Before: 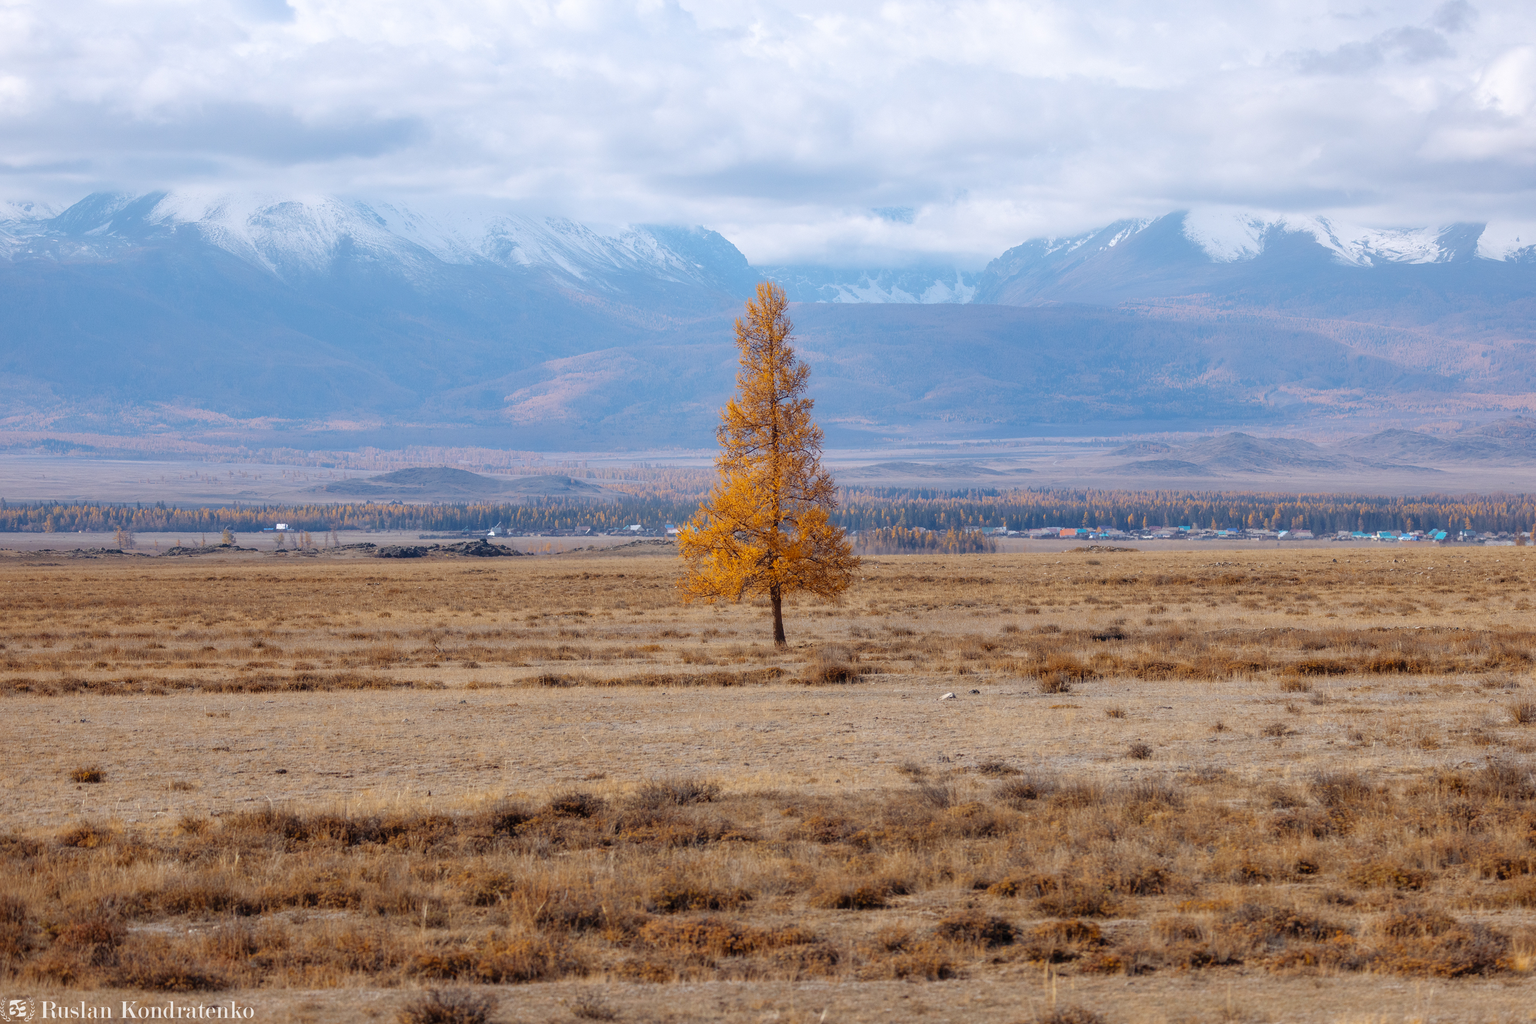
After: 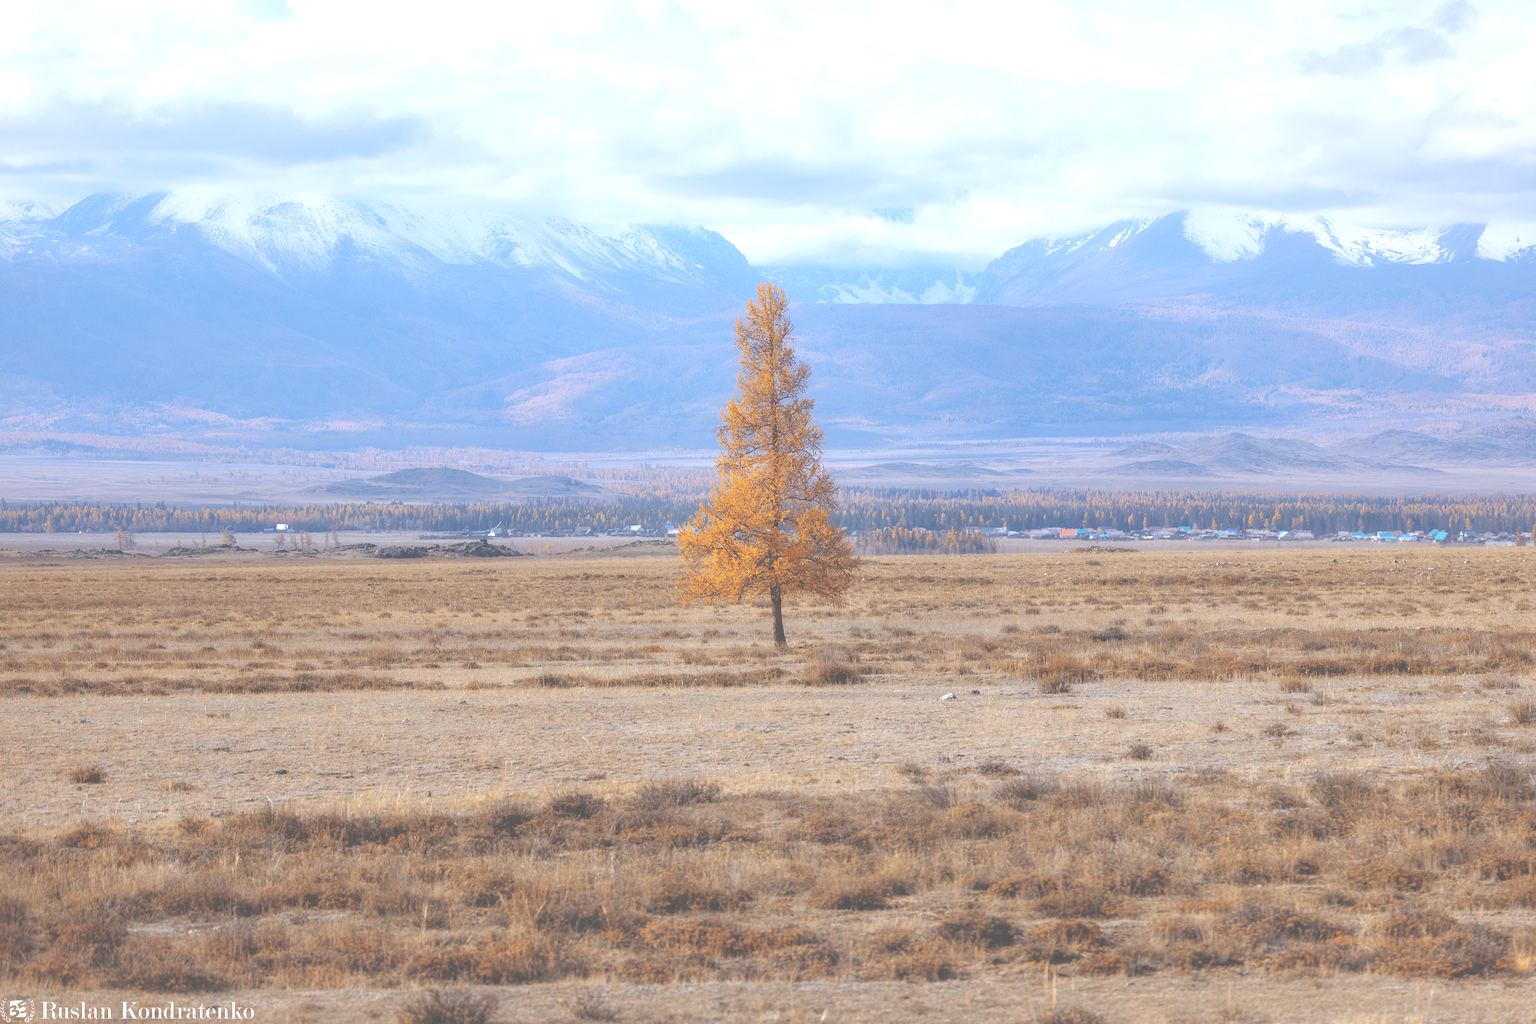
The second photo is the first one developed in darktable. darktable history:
exposure: black level correction -0.071, exposure 0.5 EV, compensate highlight preservation false
white balance: red 0.967, blue 1.049
